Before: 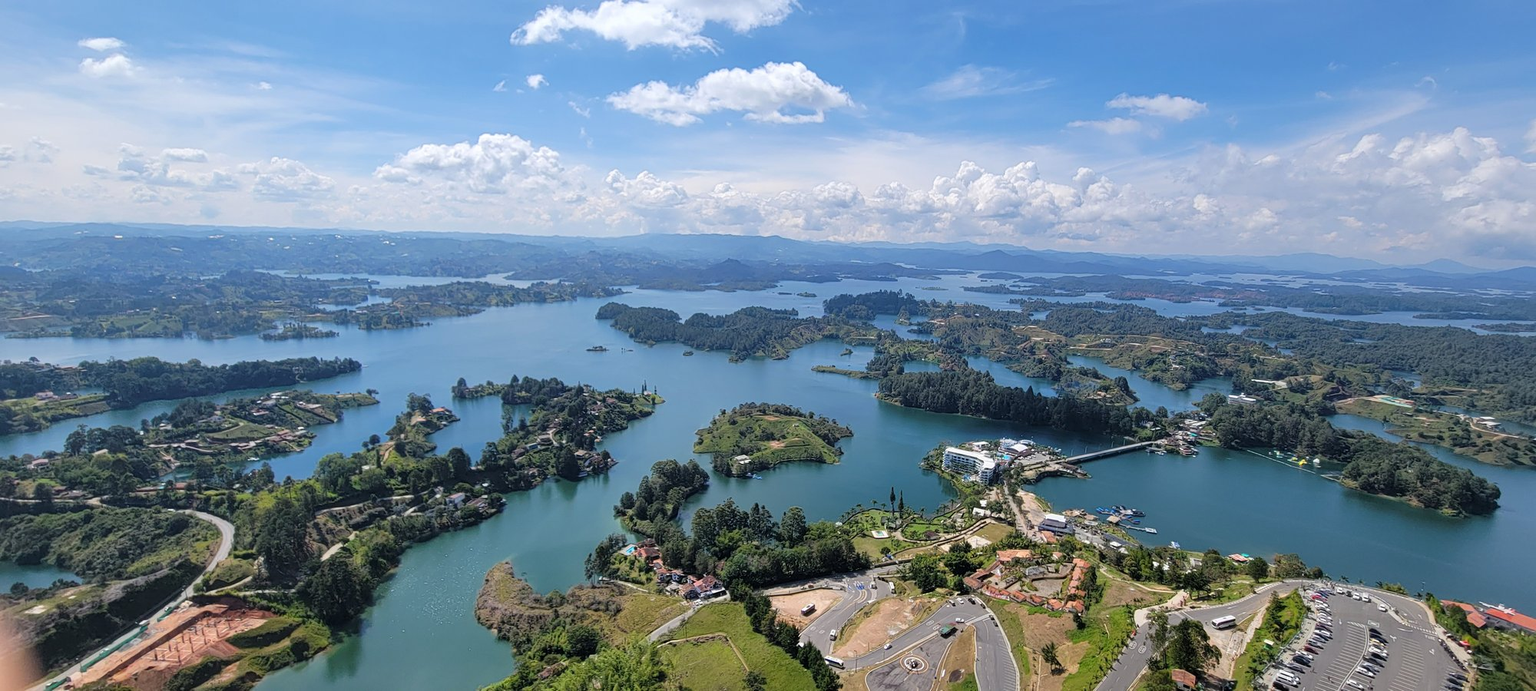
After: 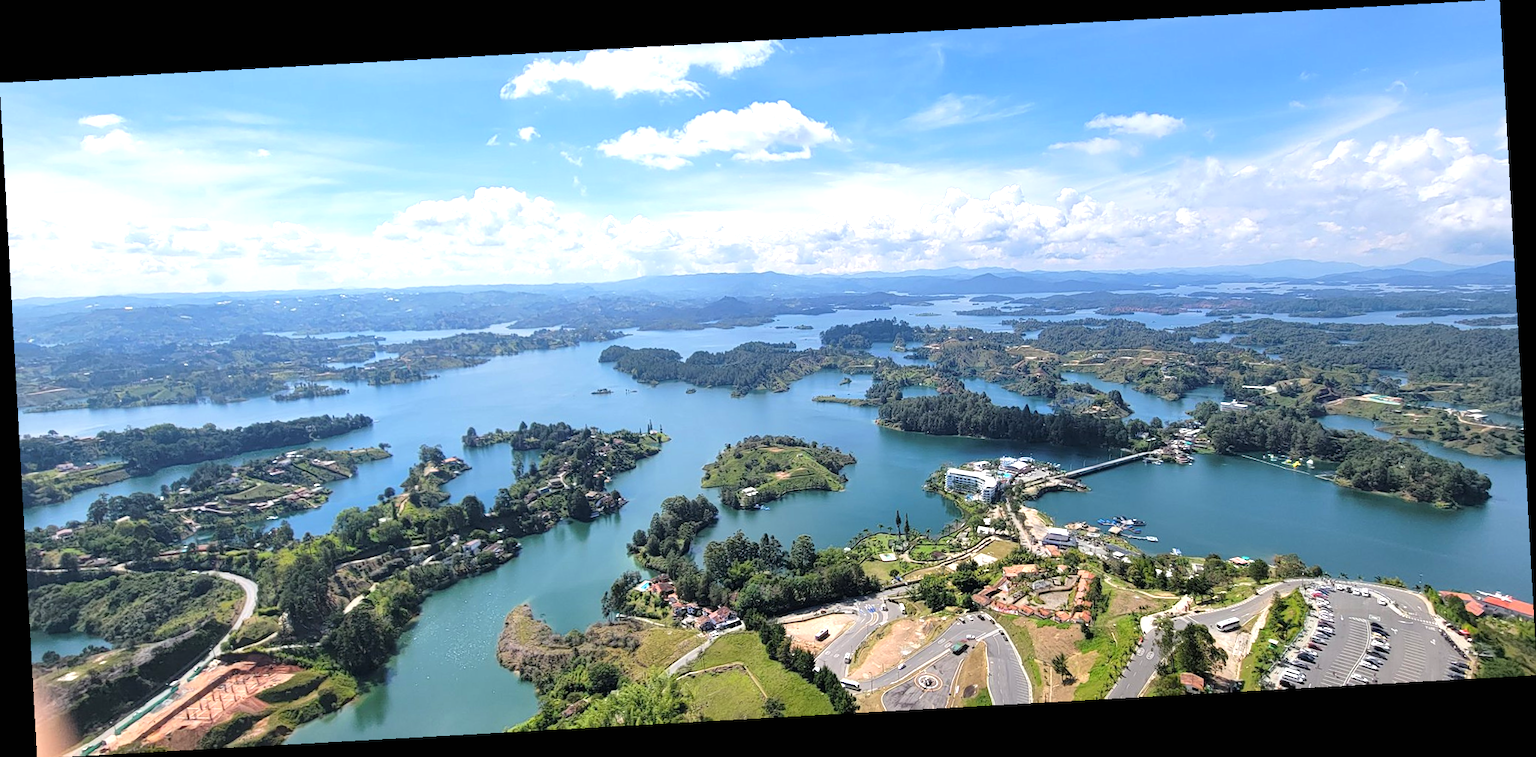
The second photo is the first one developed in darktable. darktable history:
rotate and perspective: rotation -3.18°, automatic cropping off
exposure: black level correction 0, exposure 0.7 EV, compensate exposure bias true, compensate highlight preservation false
